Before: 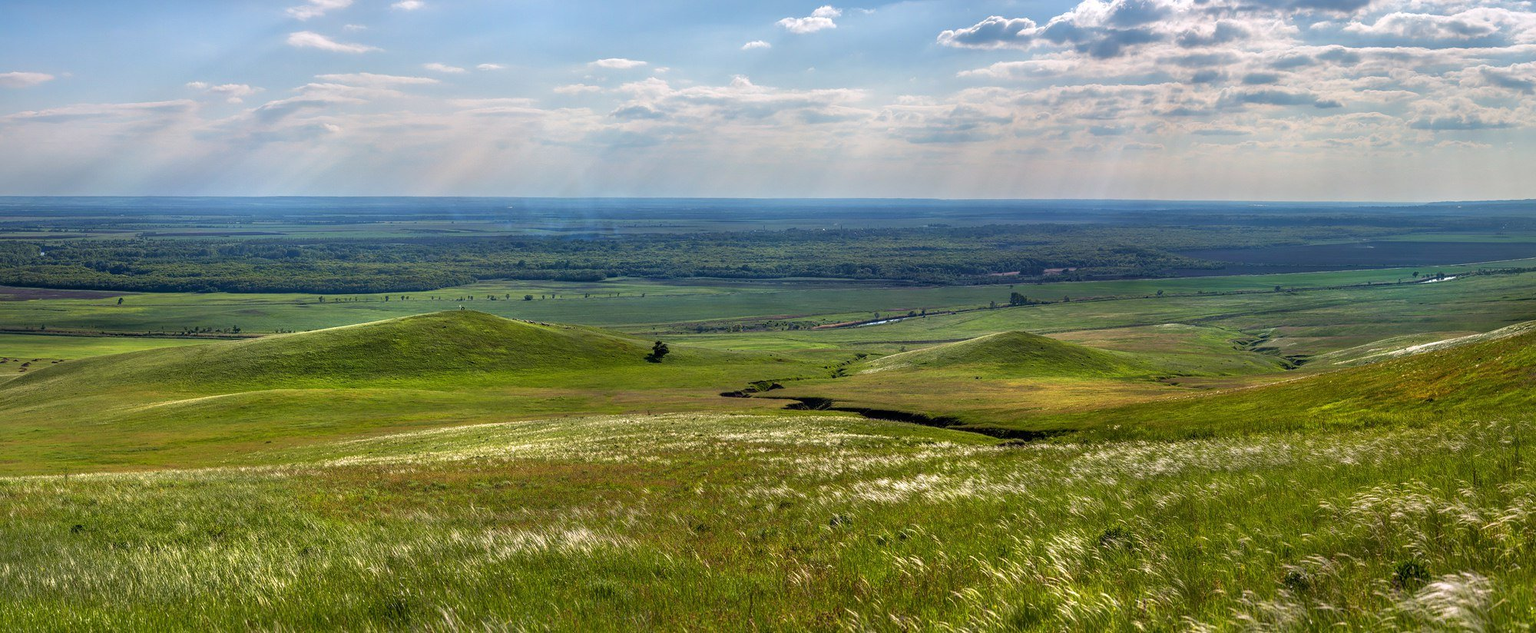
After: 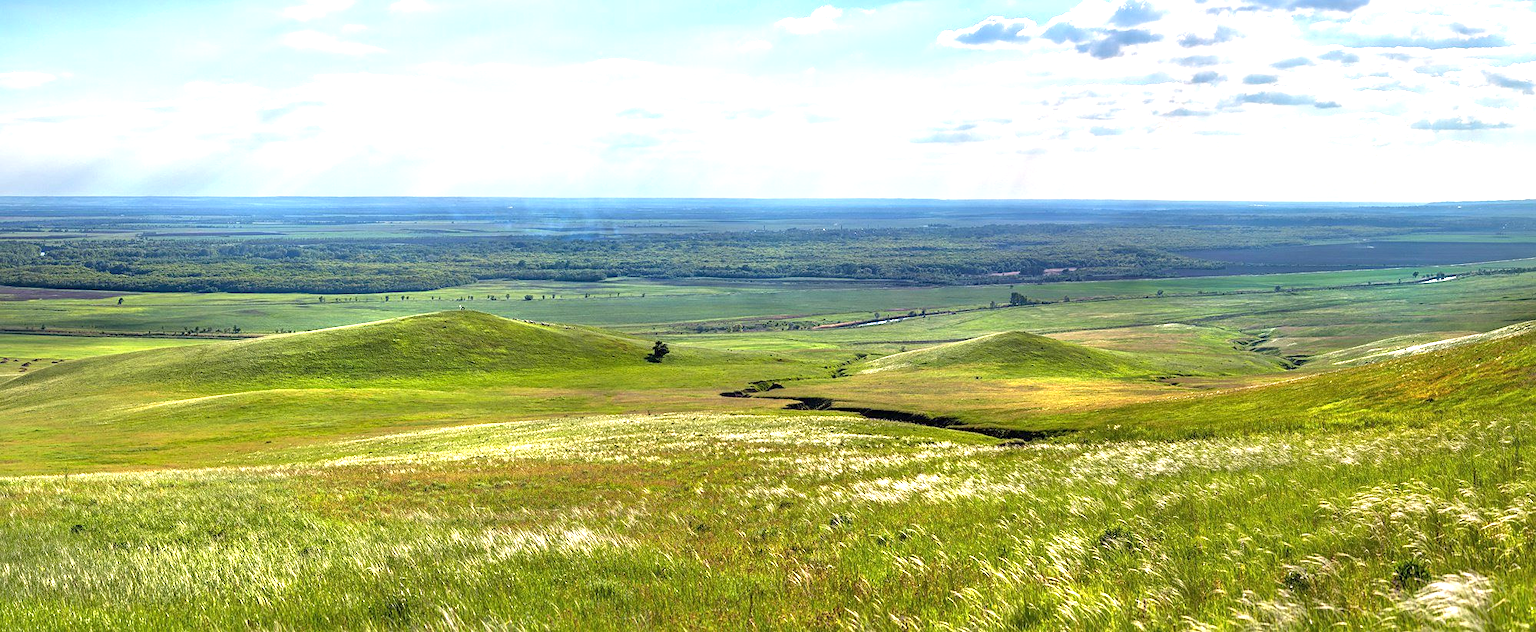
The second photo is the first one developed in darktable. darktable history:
shadows and highlights: radius 128.06, shadows 21.12, highlights -21.81, low approximation 0.01
sharpen: amount 0.202
exposure: black level correction 0, exposure 1.2 EV, compensate highlight preservation false
